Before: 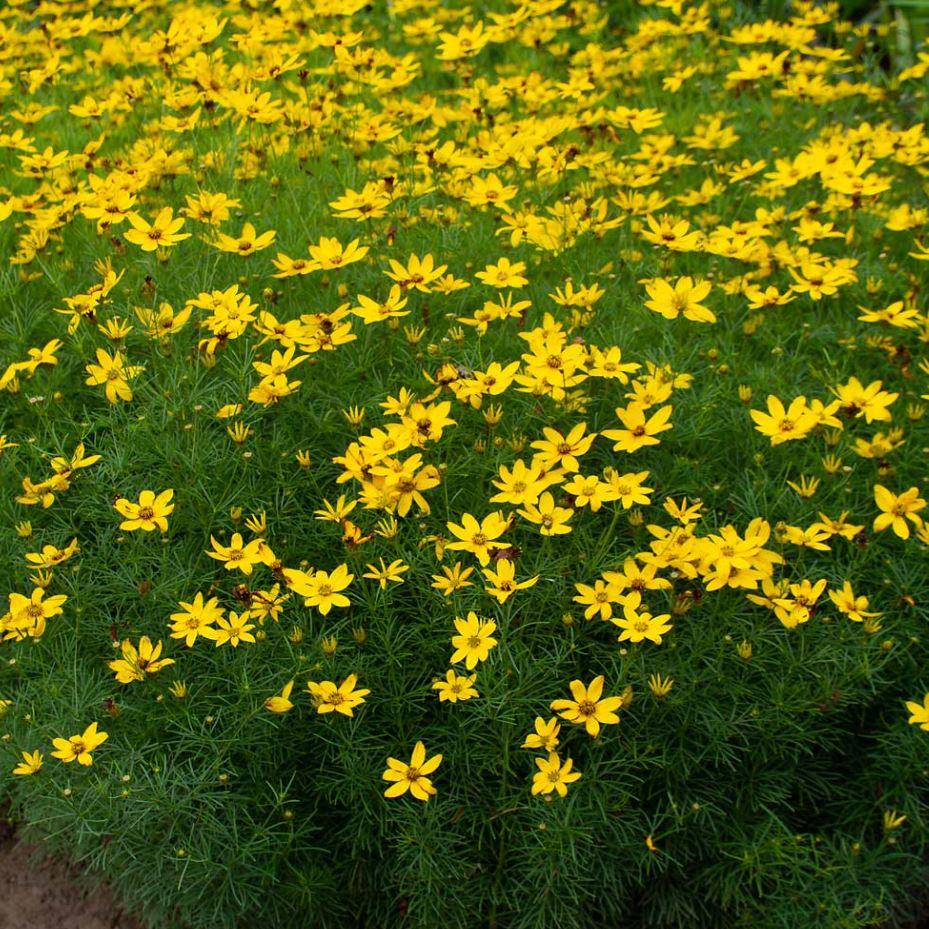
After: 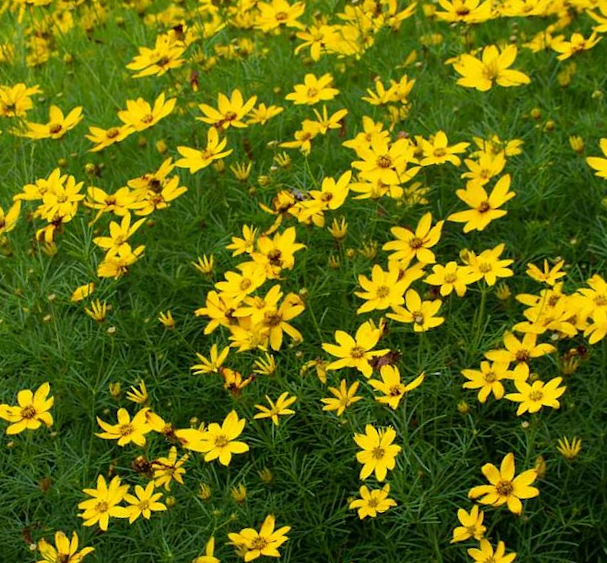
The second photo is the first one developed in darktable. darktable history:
rotate and perspective: rotation -14.8°, crop left 0.1, crop right 0.903, crop top 0.25, crop bottom 0.748
crop and rotate: left 14.436%, right 18.898%
